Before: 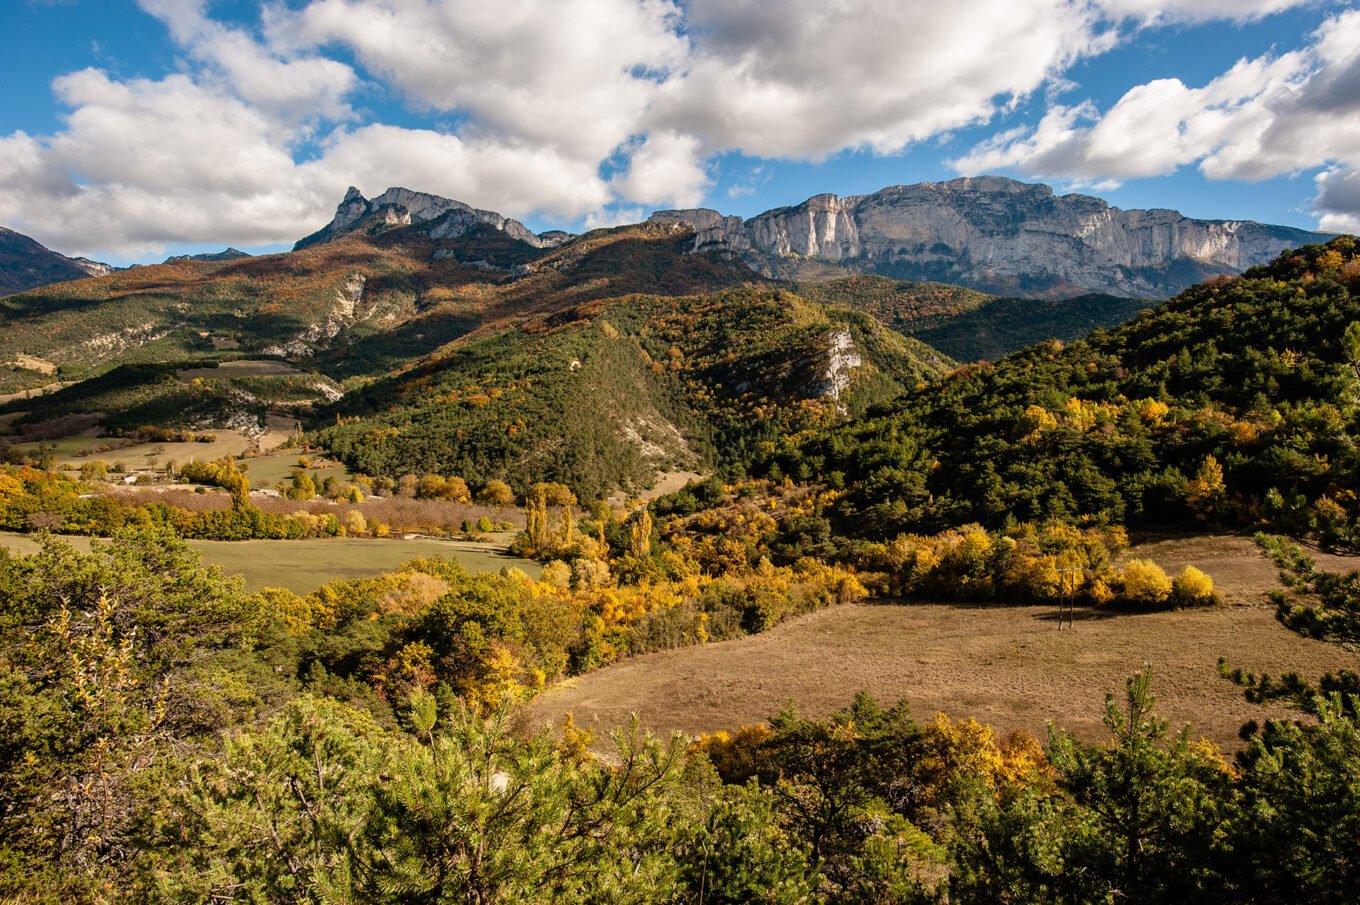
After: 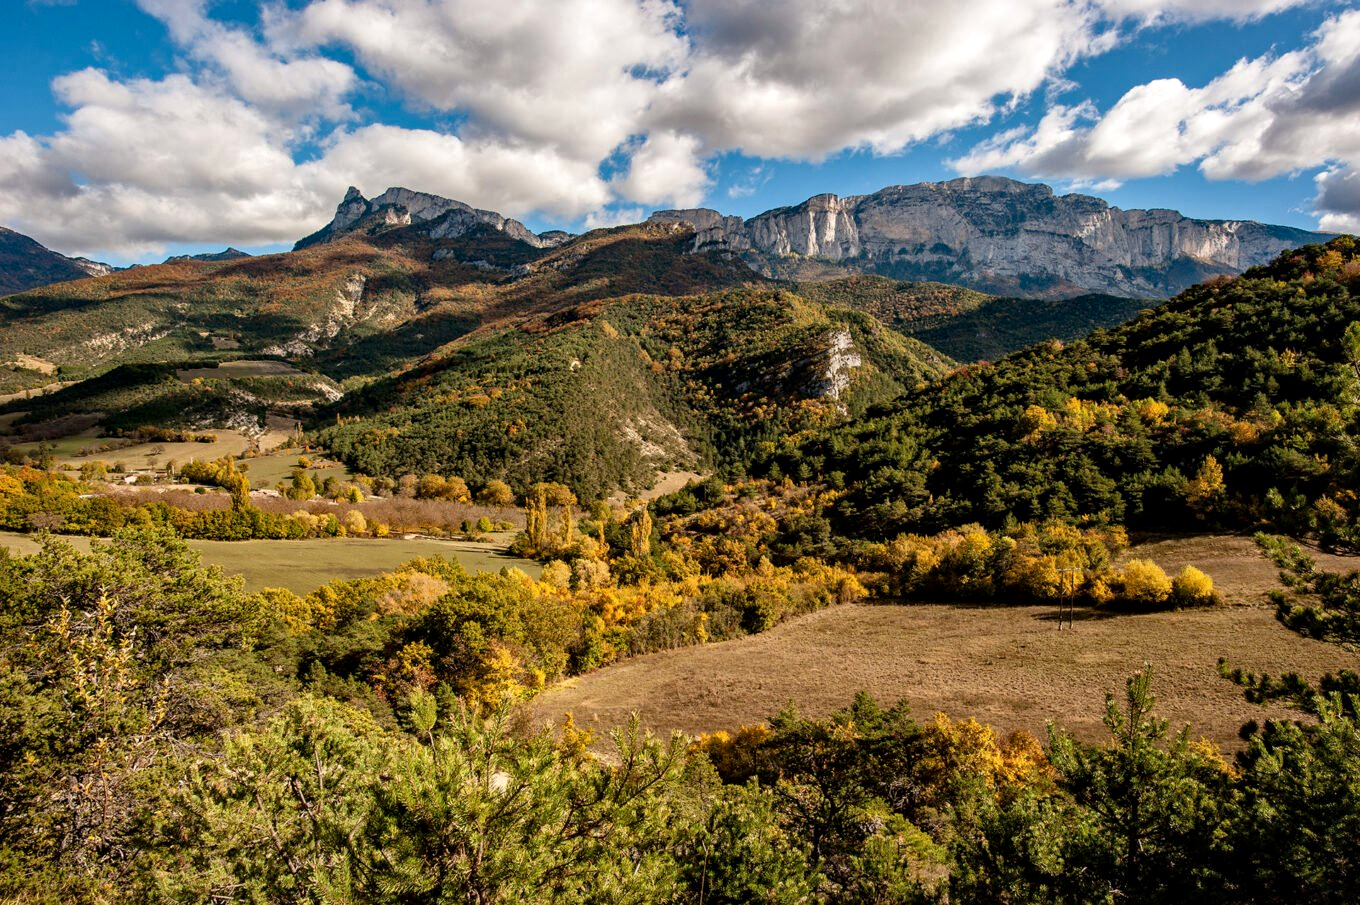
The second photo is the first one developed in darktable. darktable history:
haze removal: compatibility mode true, adaptive false
local contrast: mode bilateral grid, contrast 20, coarseness 50, detail 132%, midtone range 0.2
